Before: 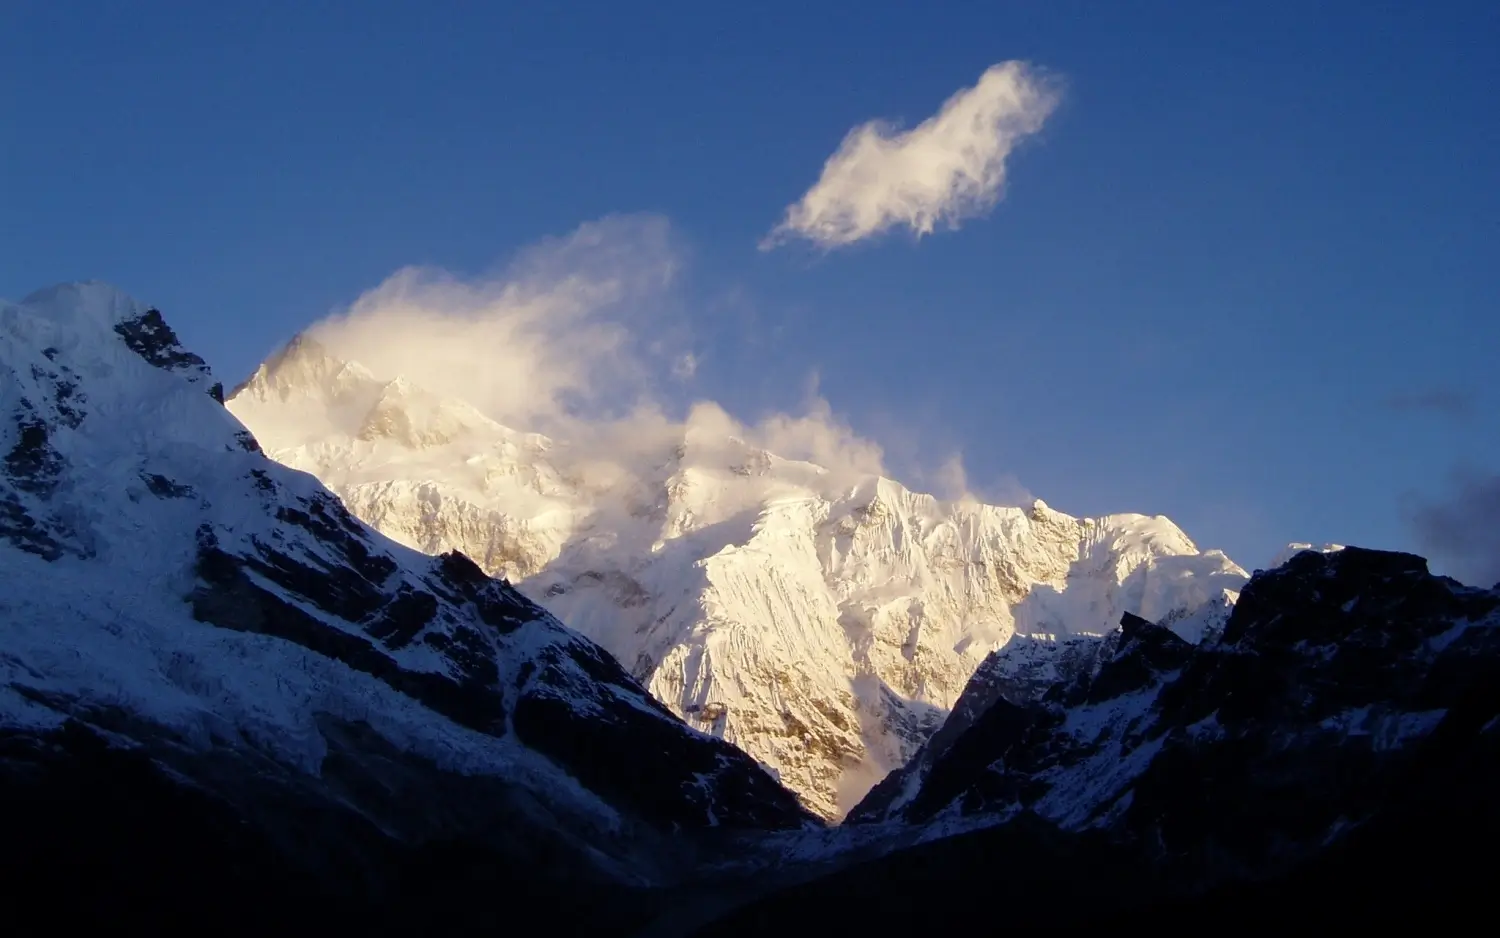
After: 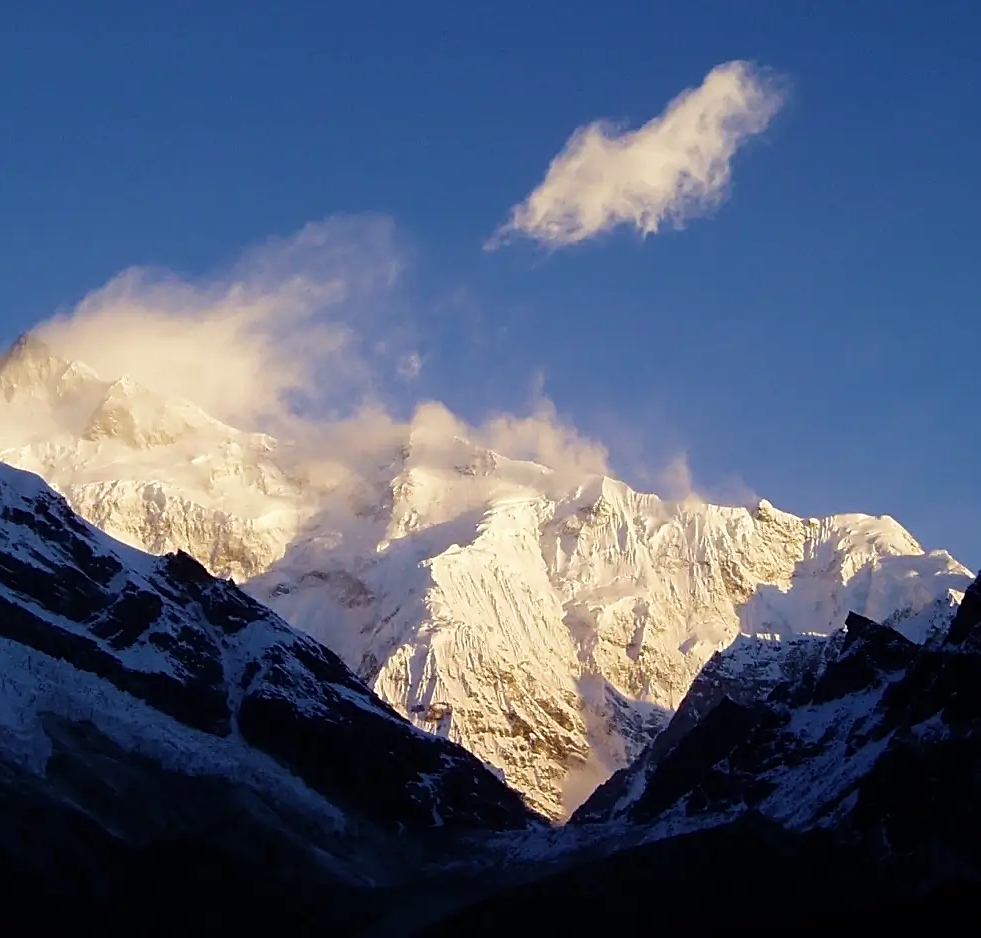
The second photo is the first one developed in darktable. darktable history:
crop and rotate: left 18.398%, right 16.201%
sharpen: on, module defaults
velvia: on, module defaults
